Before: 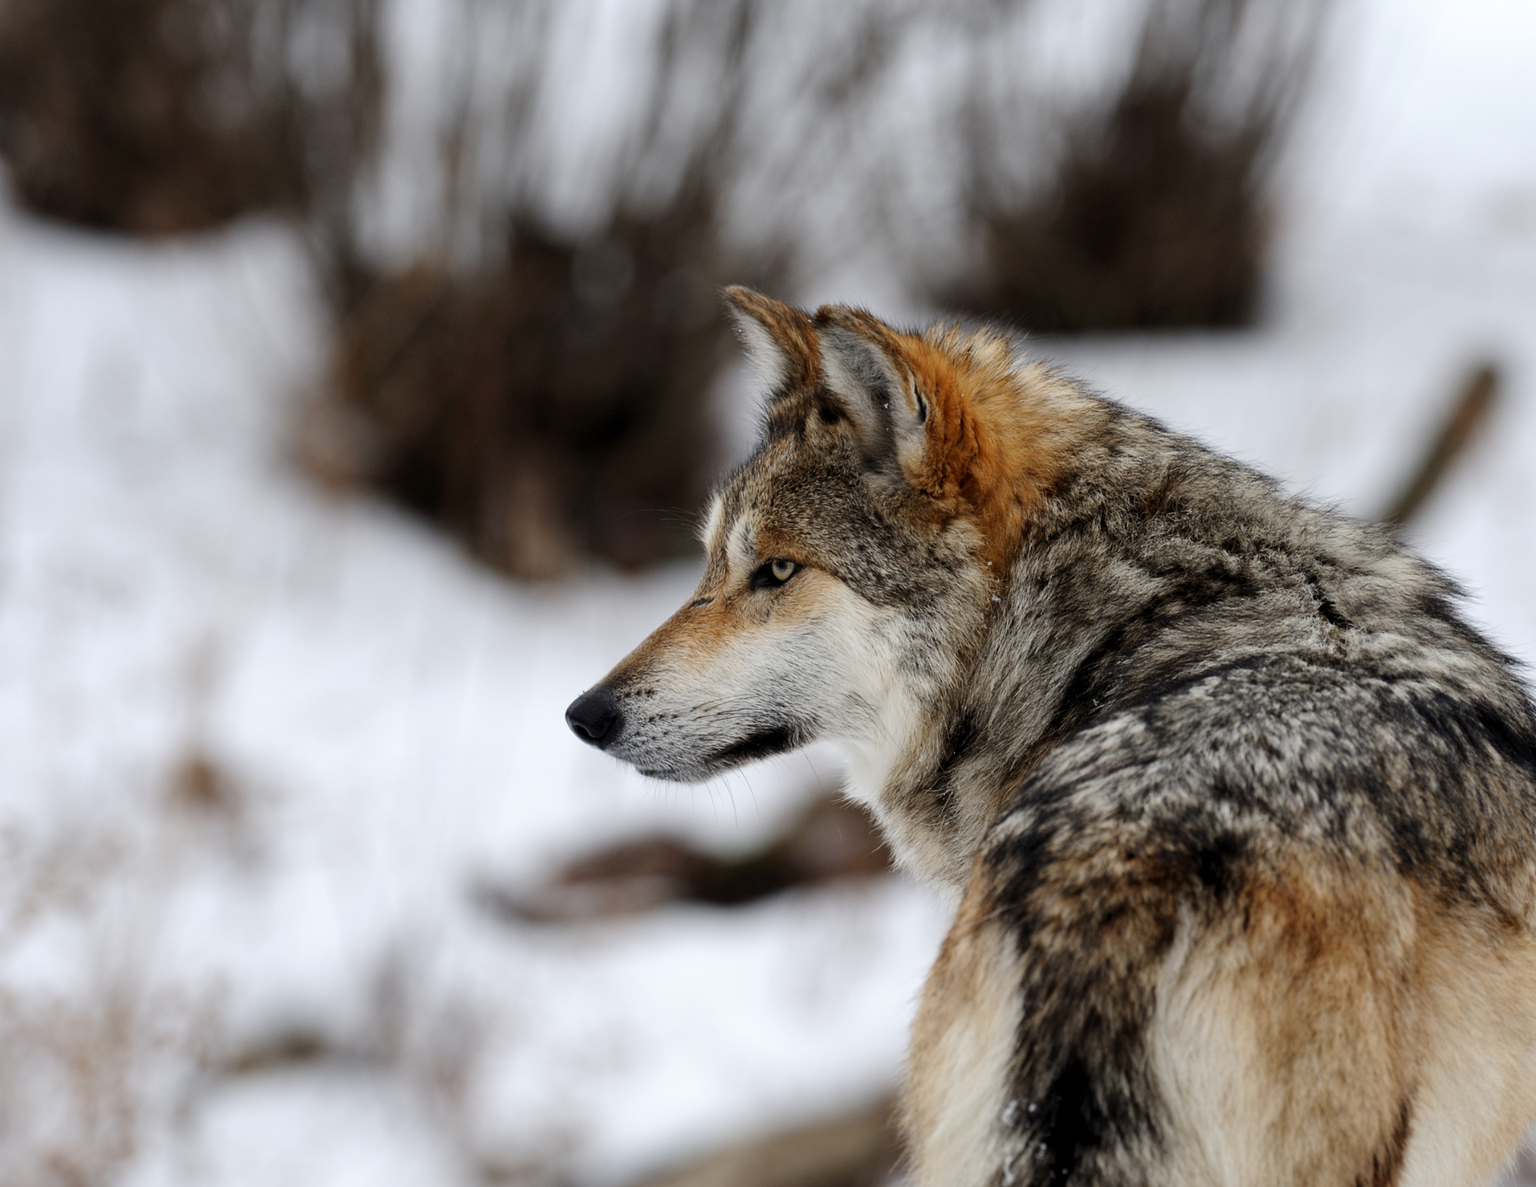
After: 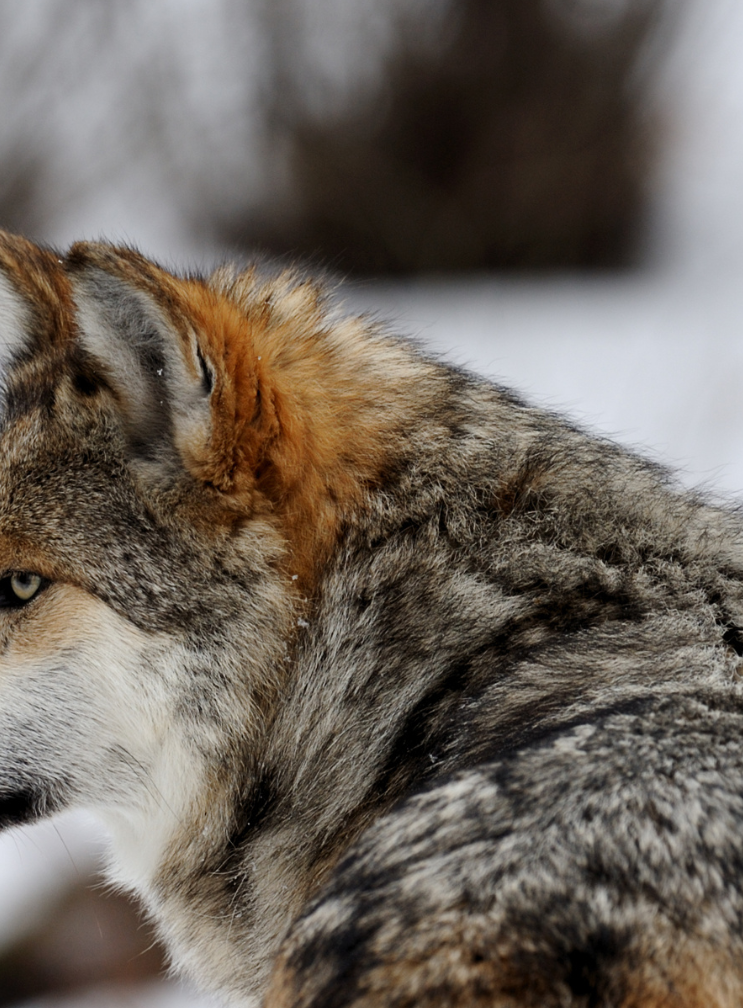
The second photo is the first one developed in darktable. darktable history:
crop and rotate: left 49.749%, top 10.154%, right 13.072%, bottom 24.539%
